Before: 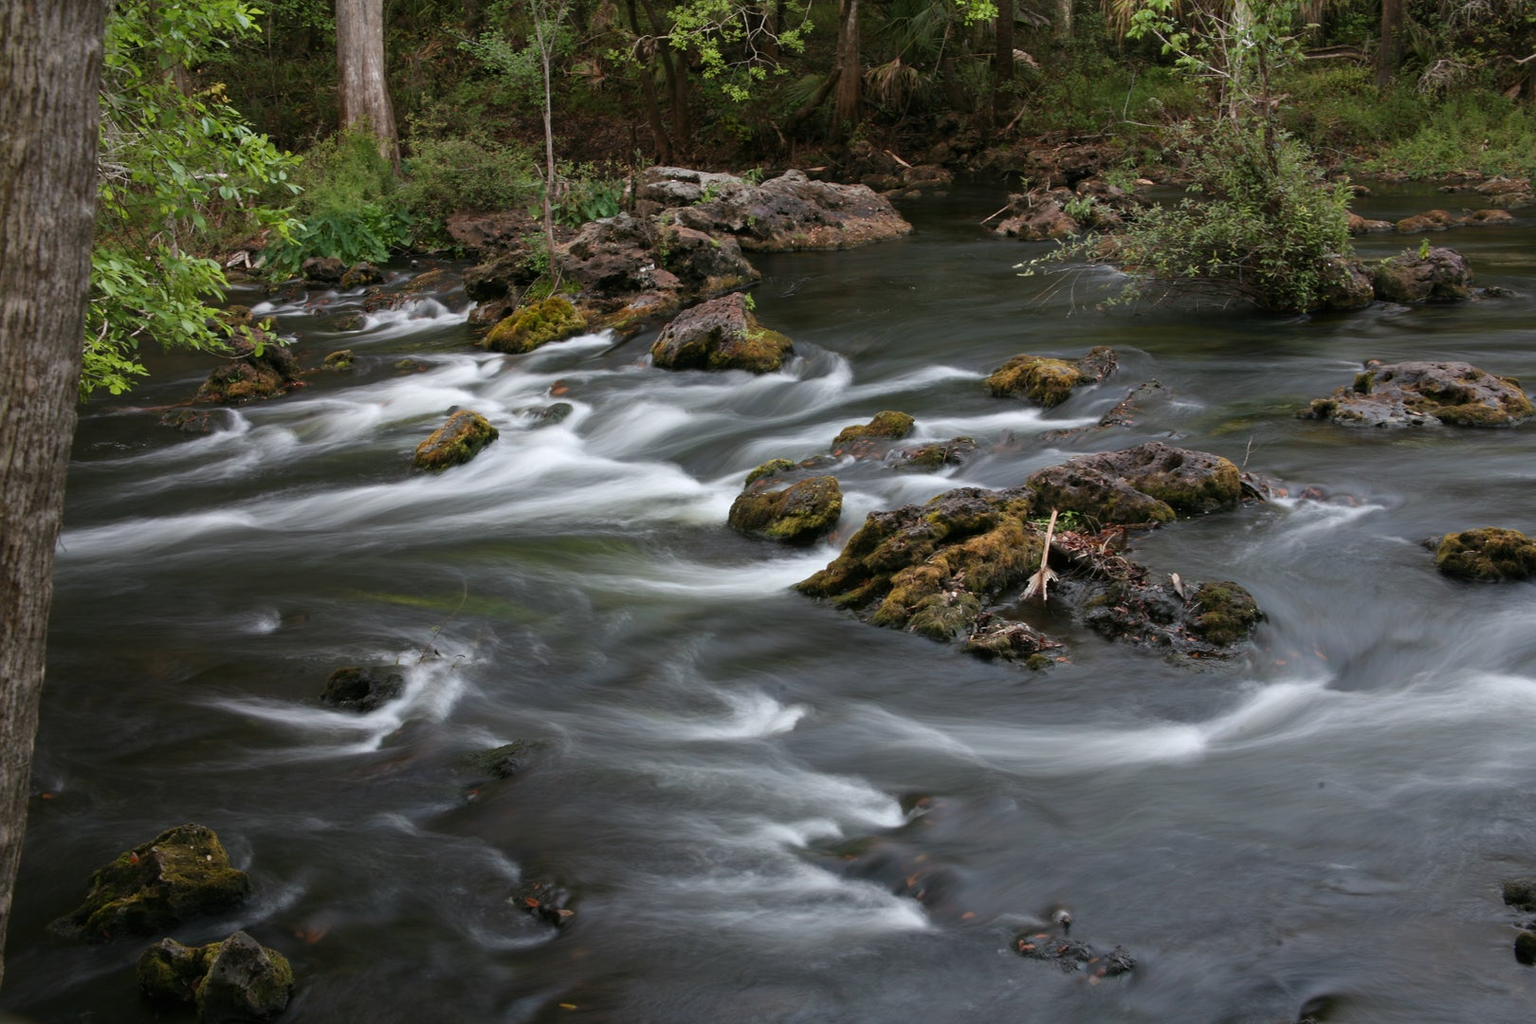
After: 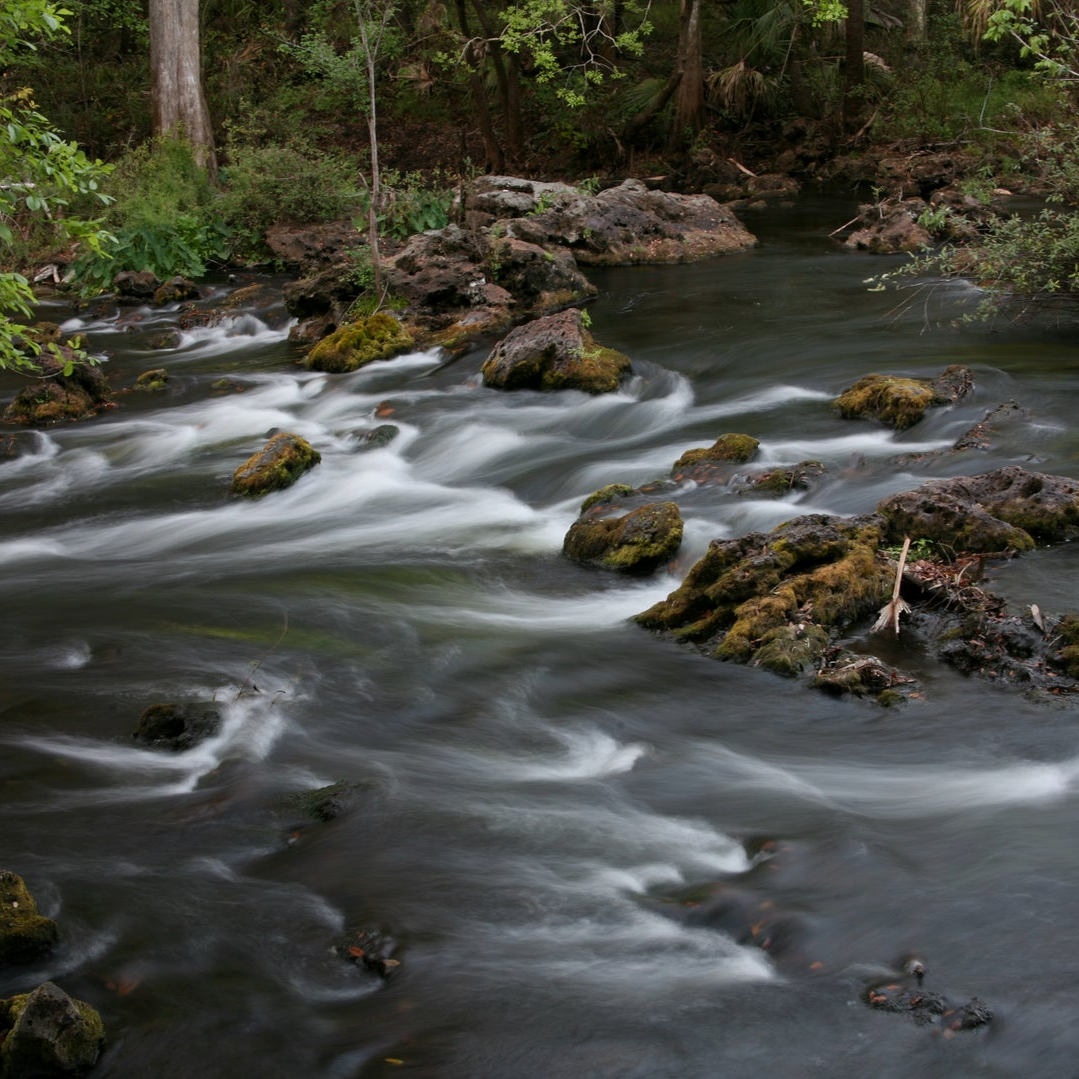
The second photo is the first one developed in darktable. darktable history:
exposure: black level correction 0.001, exposure -0.2 EV, compensate highlight preservation false
crop and rotate: left 12.673%, right 20.66%
